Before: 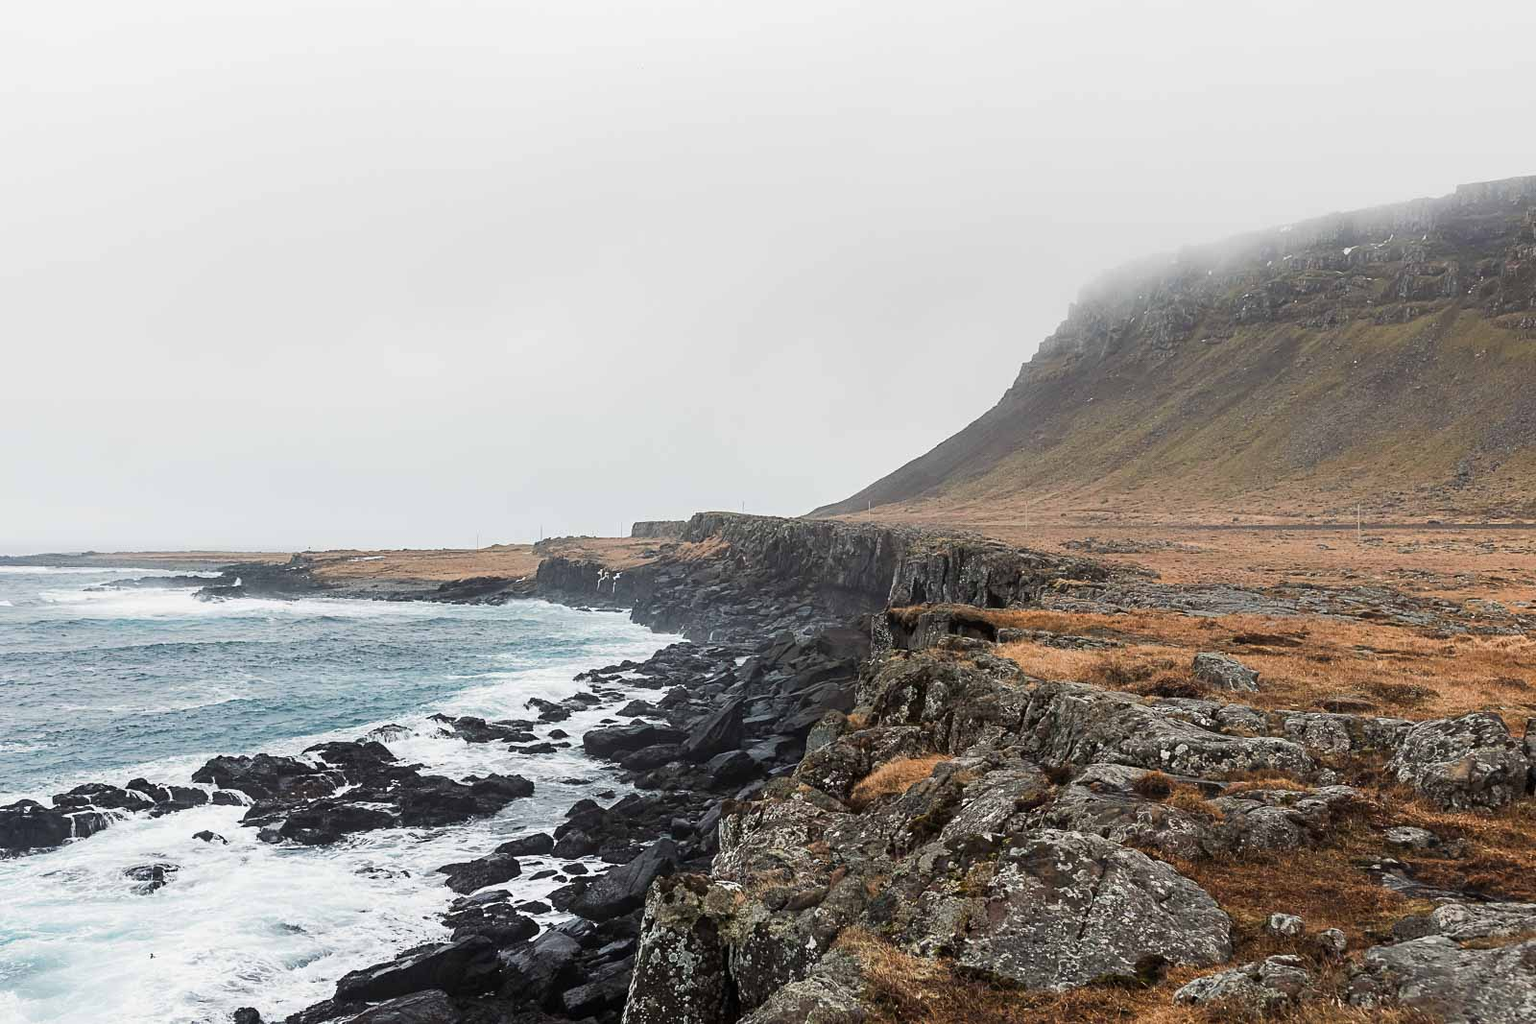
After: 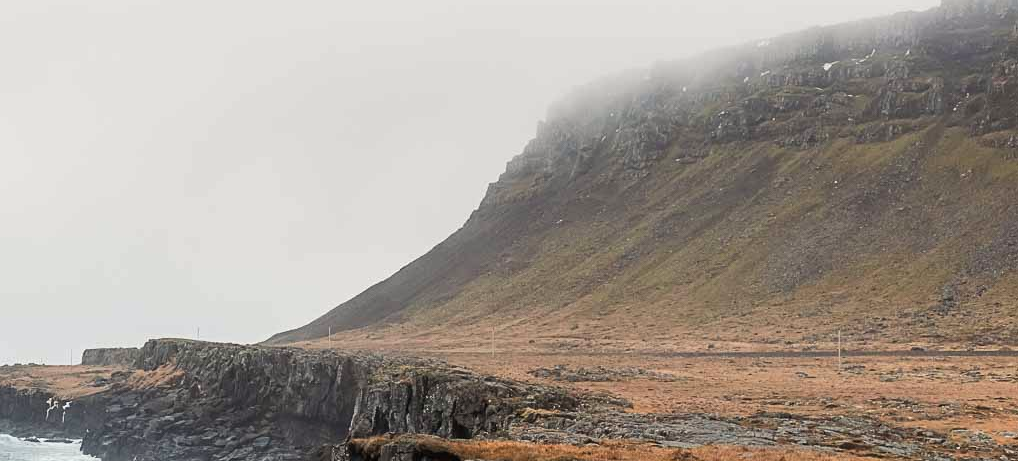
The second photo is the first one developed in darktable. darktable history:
white balance: red 1.009, blue 0.985
crop: left 36.005%, top 18.293%, right 0.31%, bottom 38.444%
